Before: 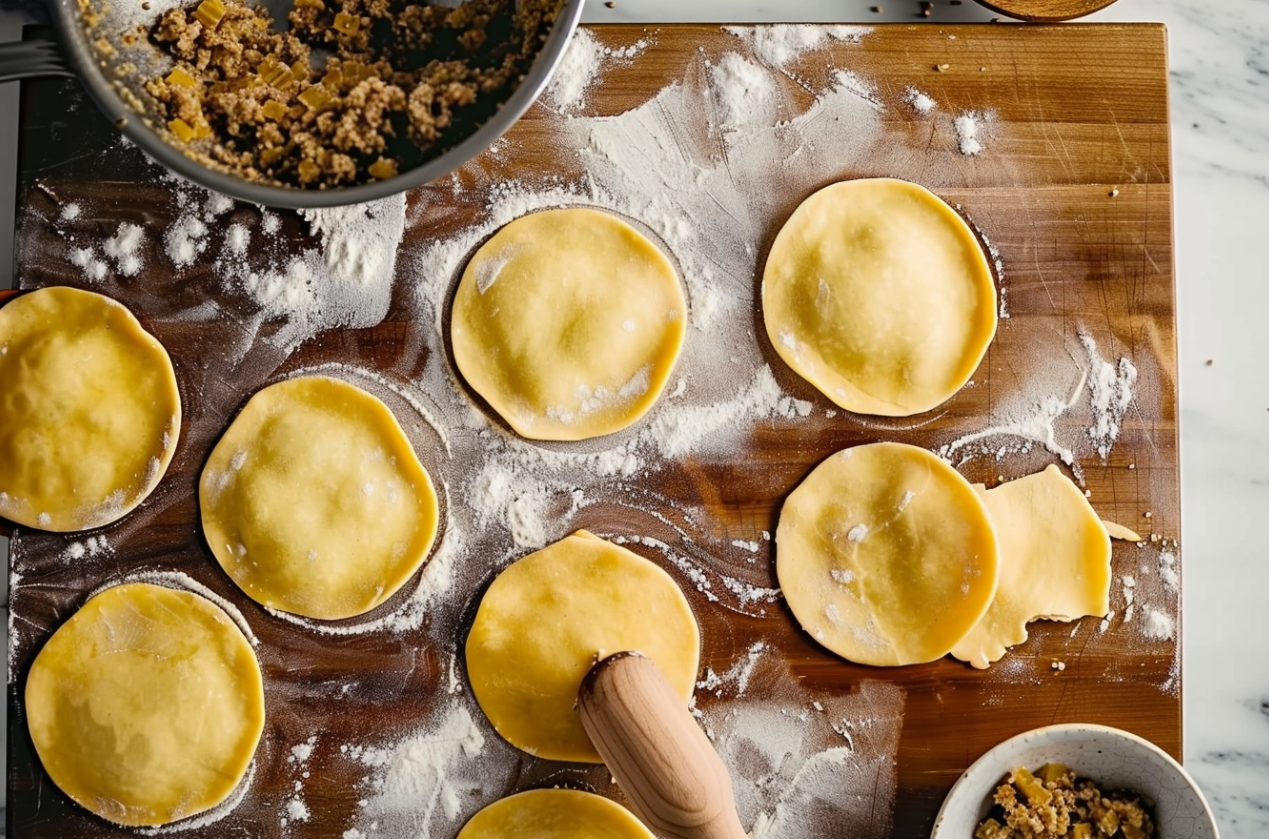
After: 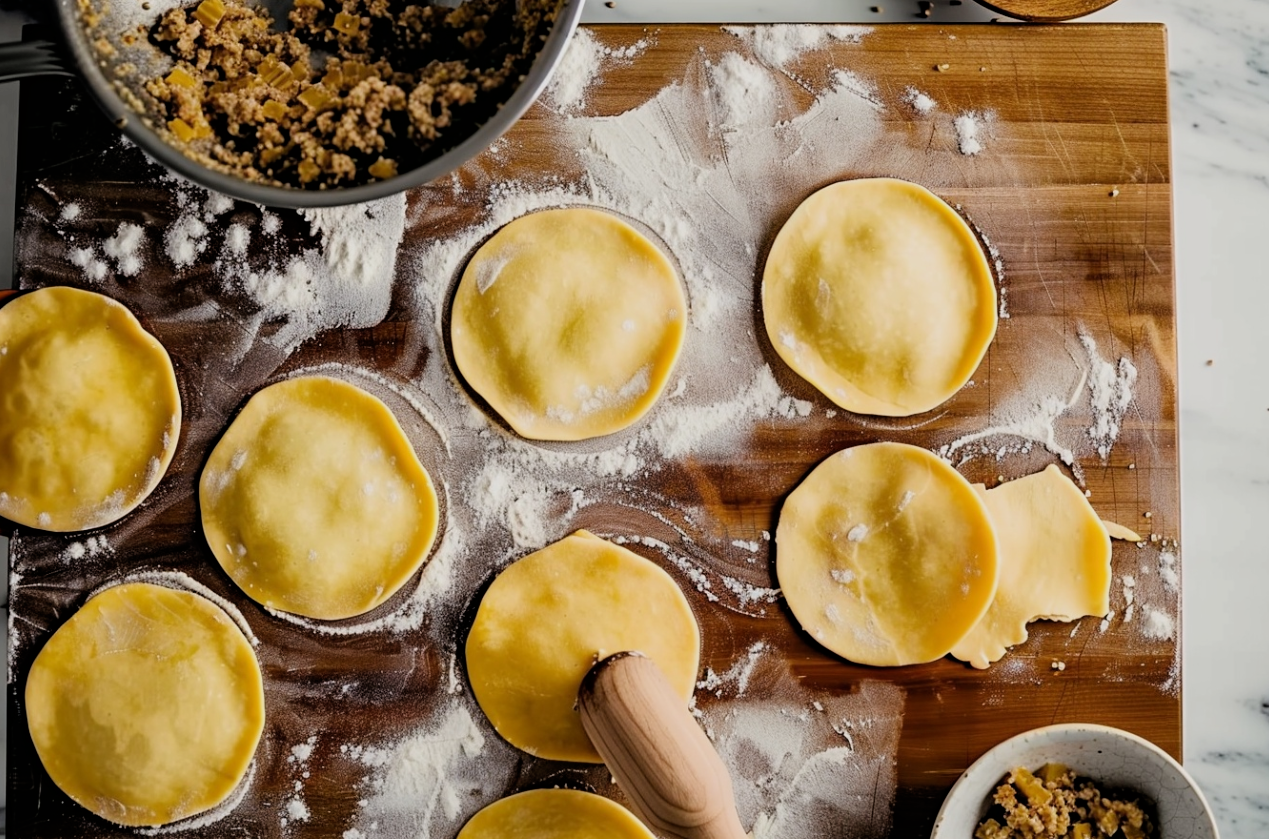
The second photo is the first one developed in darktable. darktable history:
filmic rgb: black relative exposure -5.77 EV, white relative exposure 3.39 EV, hardness 3.68
